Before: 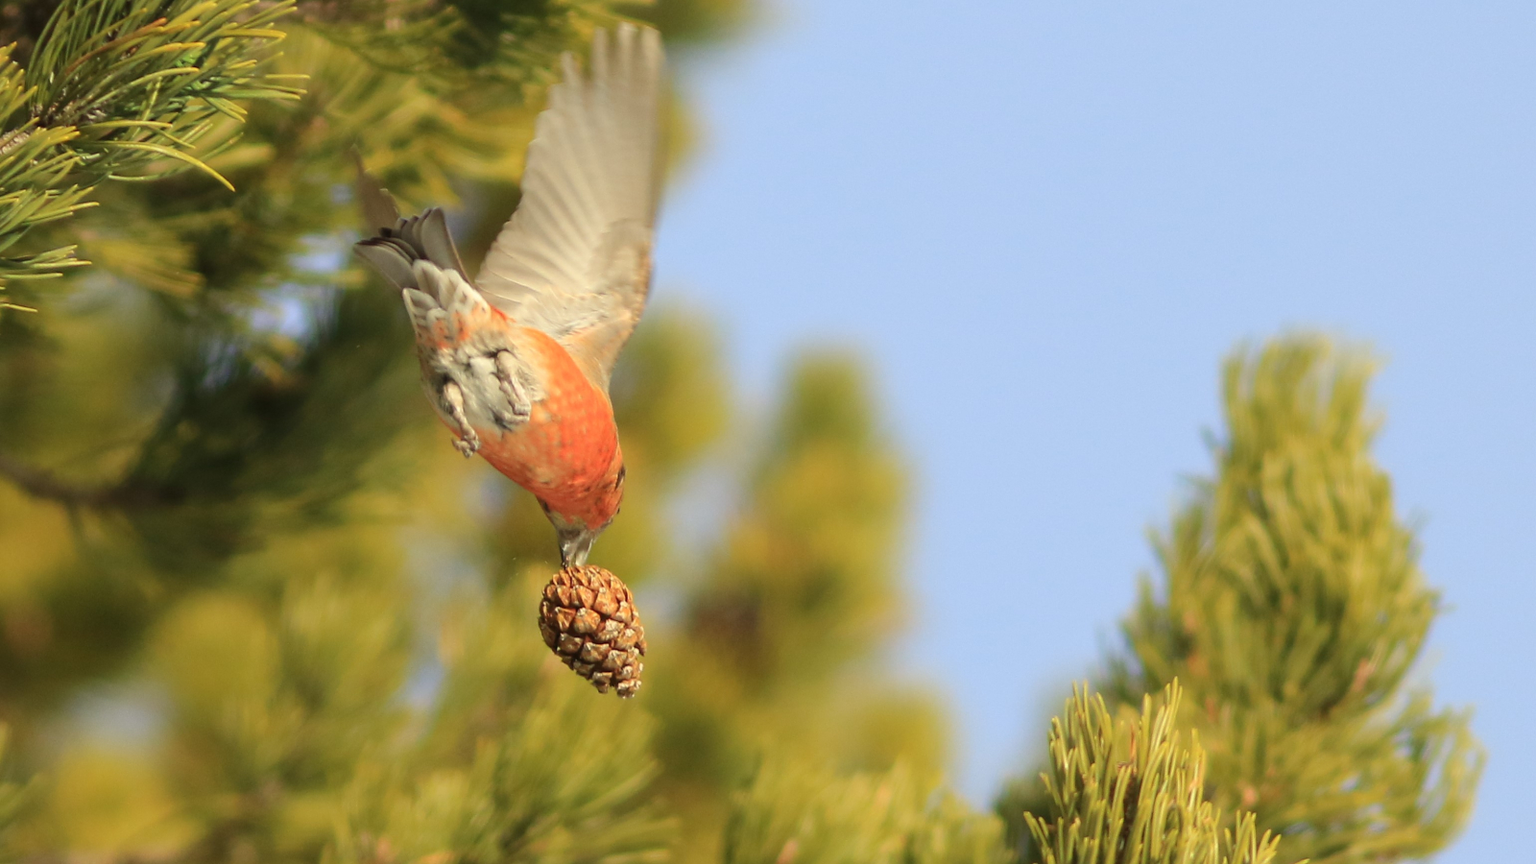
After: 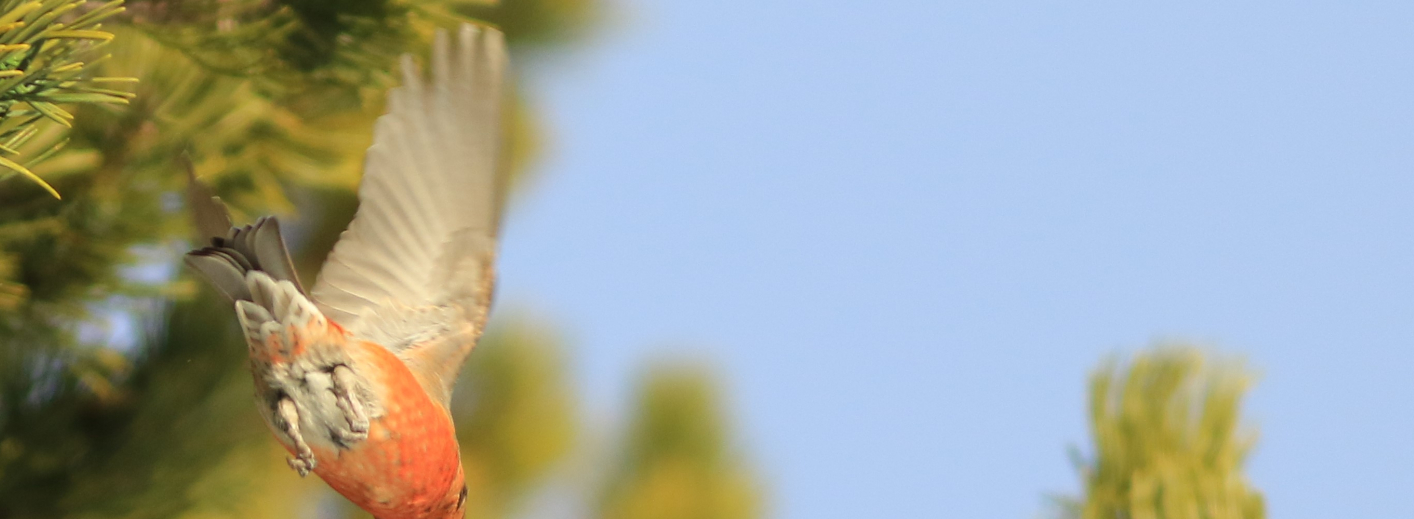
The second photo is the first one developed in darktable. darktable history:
crop and rotate: left 11.573%, bottom 42.282%
